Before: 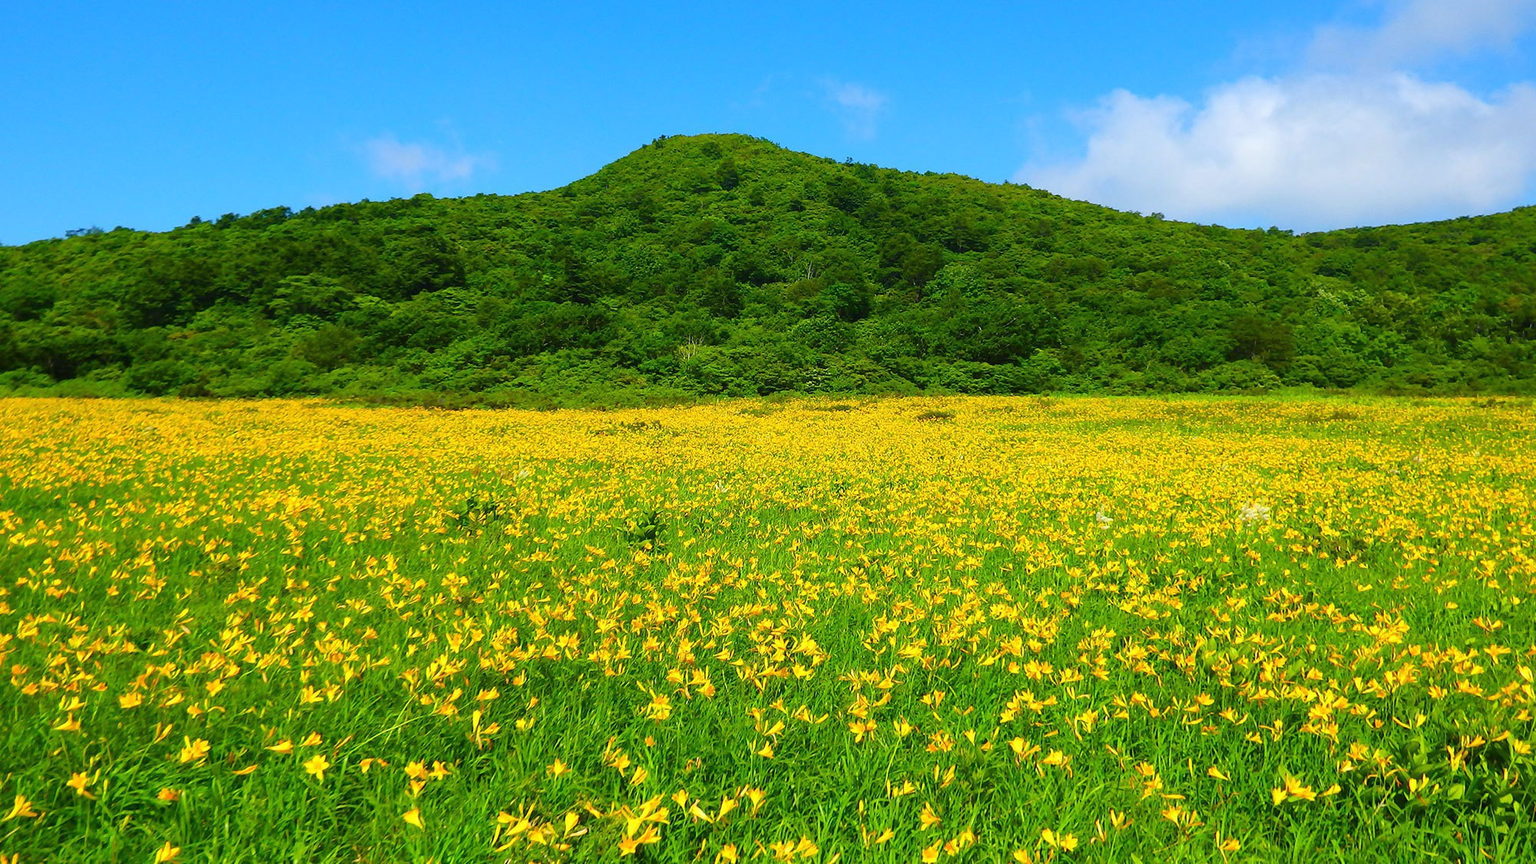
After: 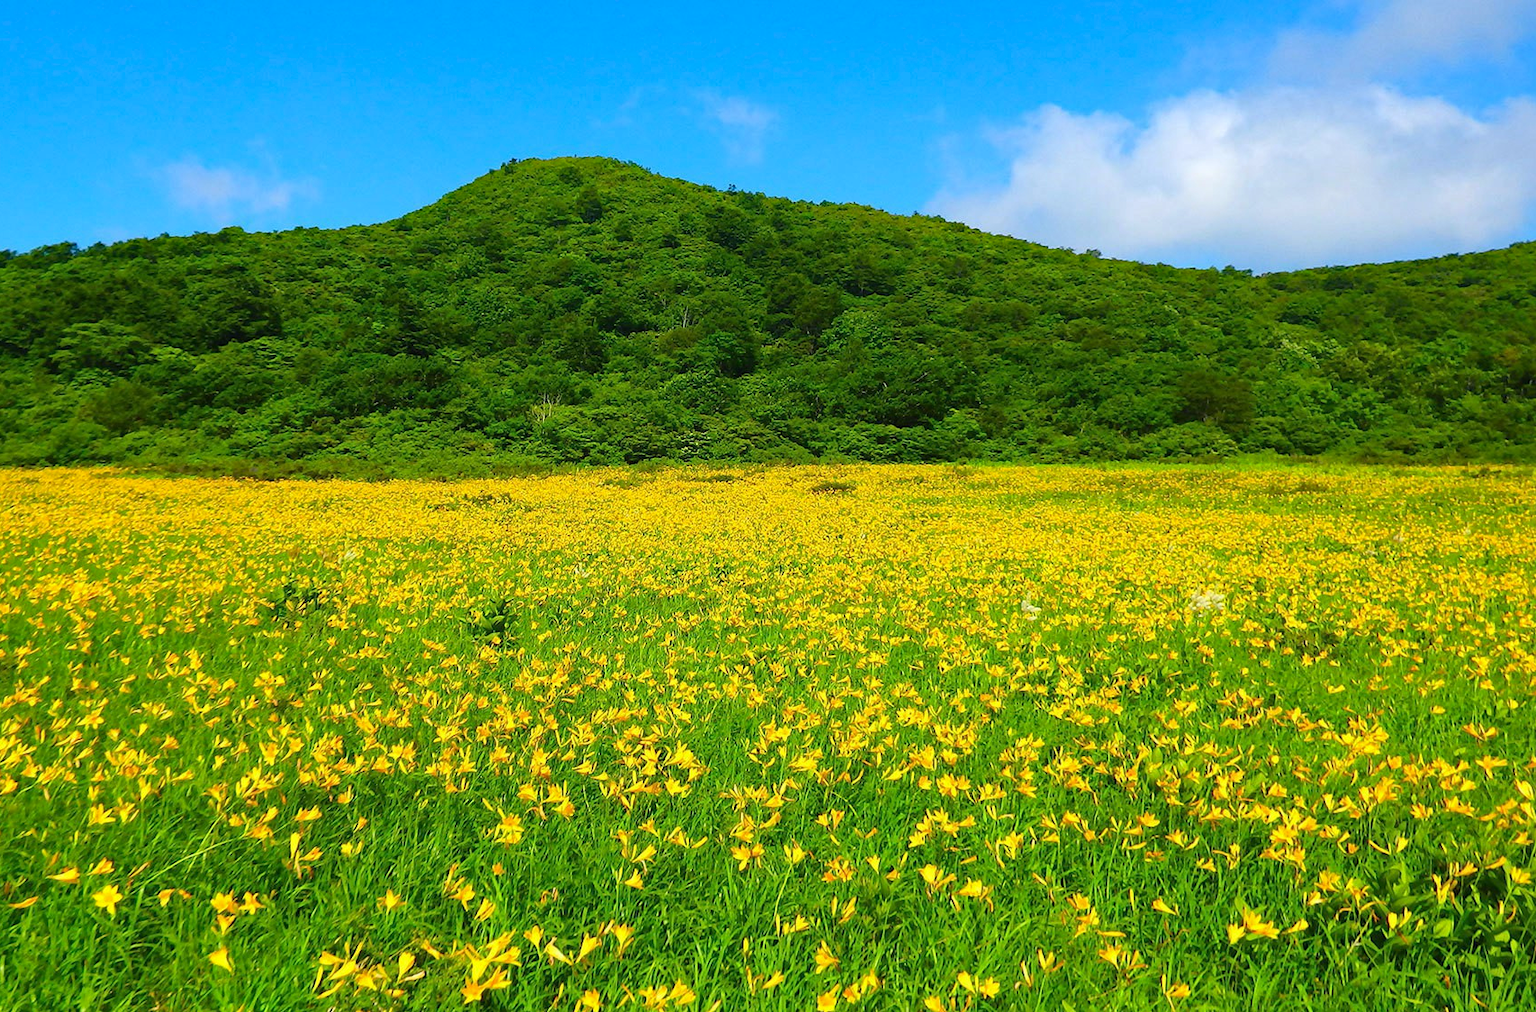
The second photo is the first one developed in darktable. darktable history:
crop and rotate: left 14.667%
haze removal: compatibility mode true, adaptive false
